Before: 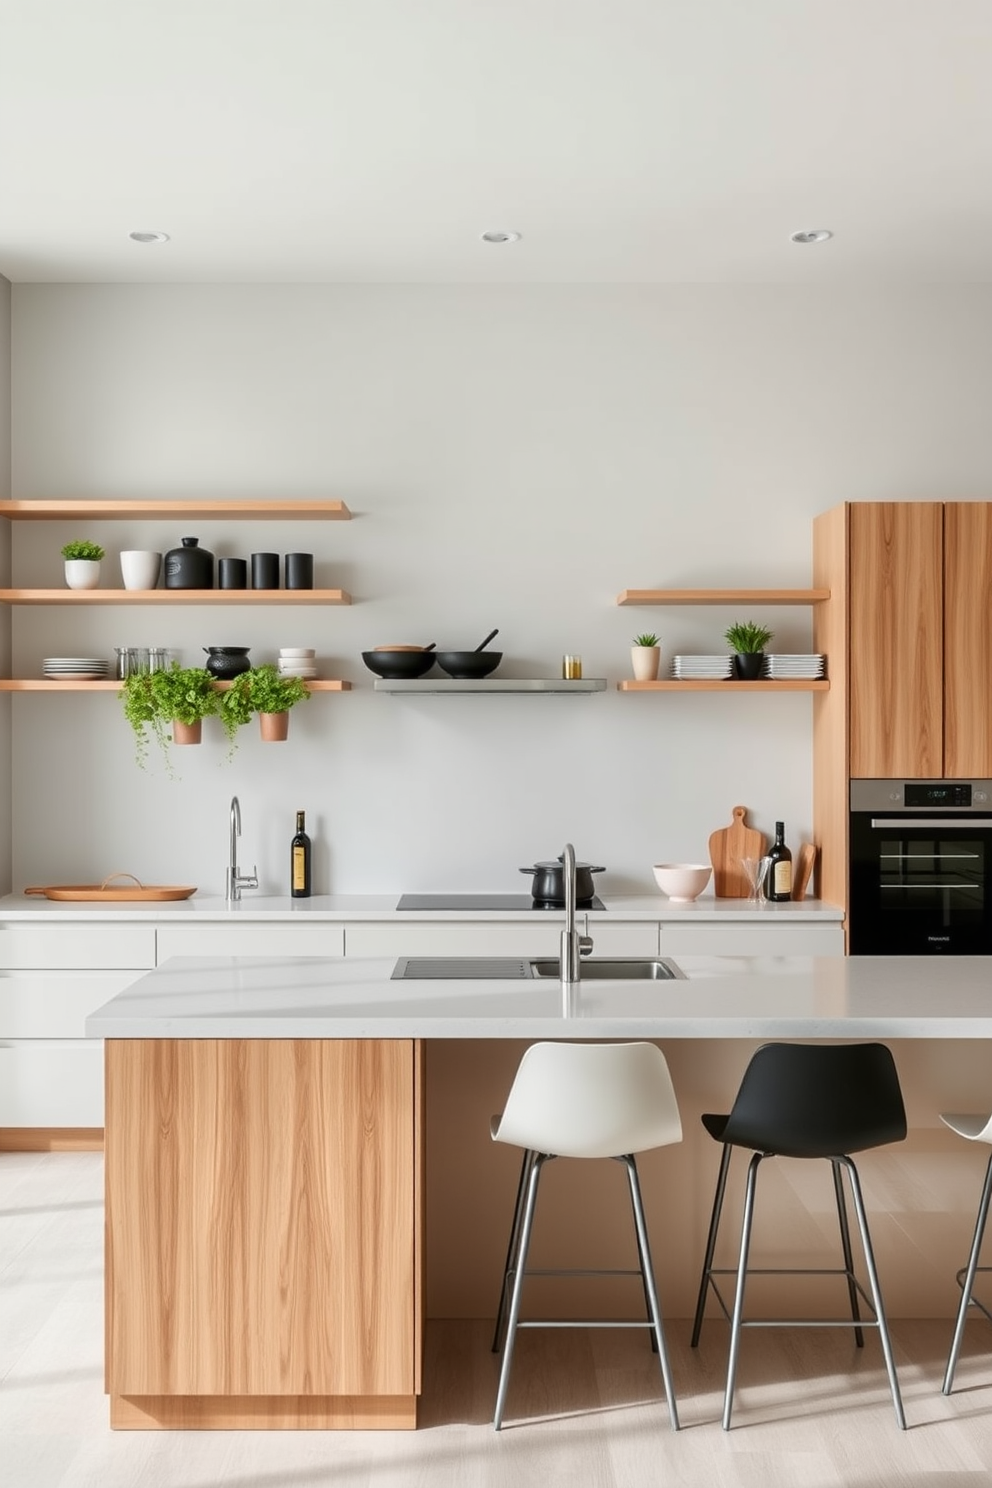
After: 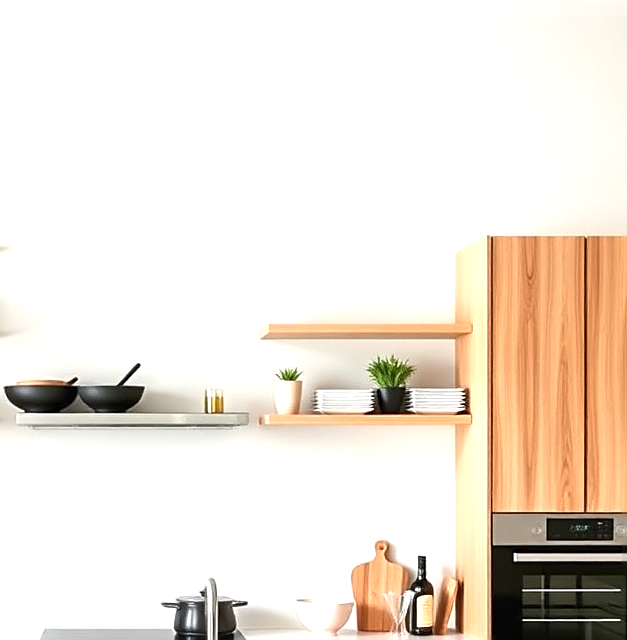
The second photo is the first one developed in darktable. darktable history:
crop: left 36.145%, top 17.929%, right 0.57%, bottom 38.996%
exposure: black level correction 0, exposure 1.101 EV, compensate highlight preservation false
sharpen: on, module defaults
